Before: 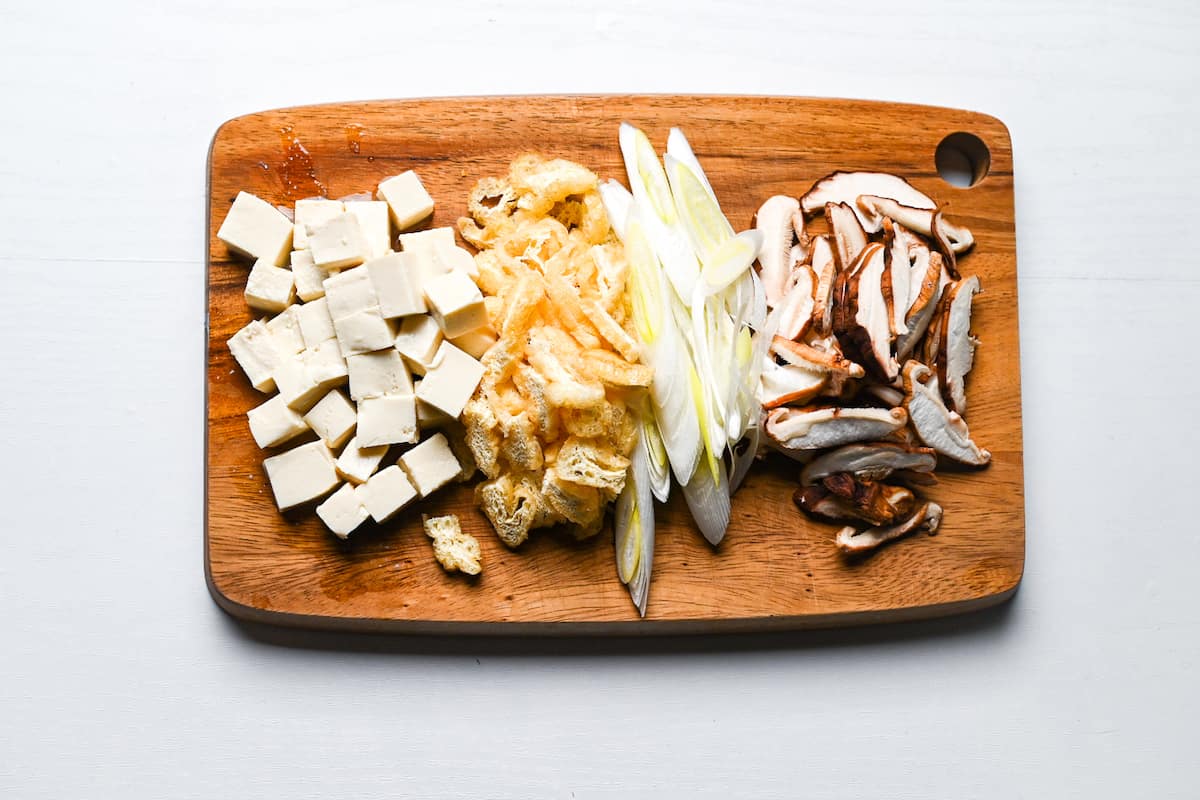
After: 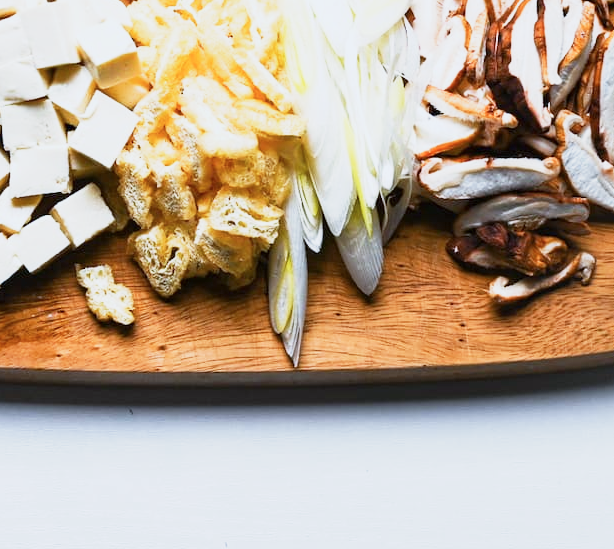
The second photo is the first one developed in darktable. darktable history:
color calibration: x 0.37, y 0.382, temperature 4319.84 K
base curve: curves: ch0 [(0, 0) (0.088, 0.125) (0.176, 0.251) (0.354, 0.501) (0.613, 0.749) (1, 0.877)], preserve colors none
crop and rotate: left 28.948%, top 31.327%, right 19.843%
